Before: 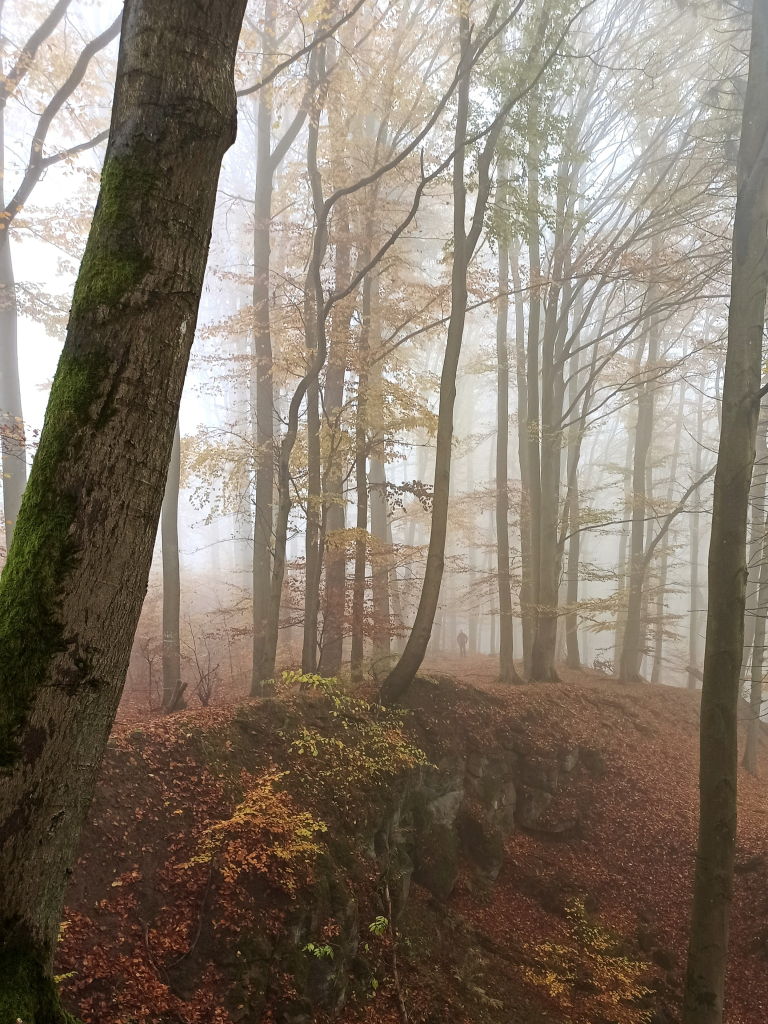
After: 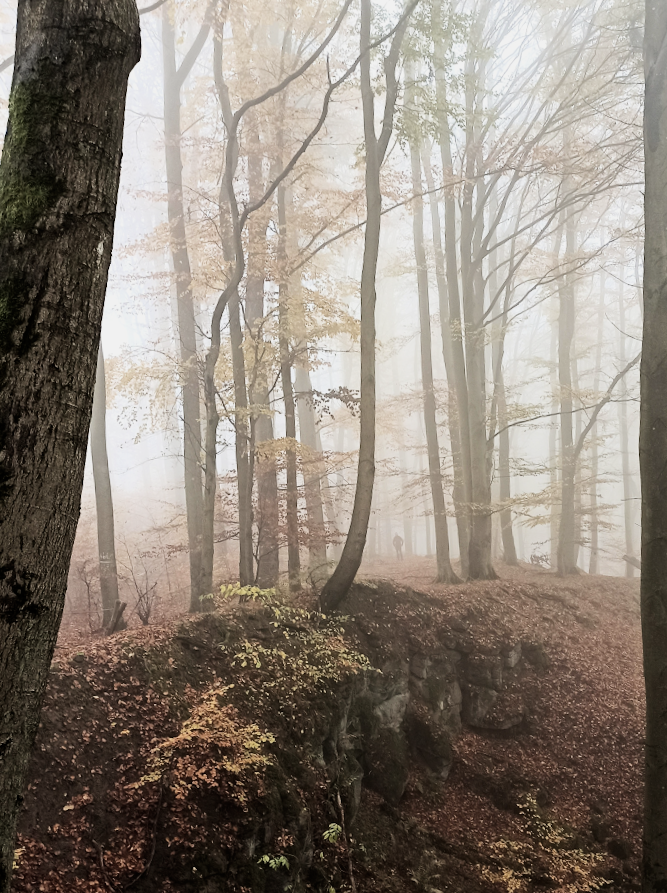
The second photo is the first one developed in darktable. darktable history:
crop and rotate: angle 3.56°, left 6.118%, top 5.678%
exposure: black level correction 0, exposure 0.498 EV, compensate exposure bias true, compensate highlight preservation false
contrast brightness saturation: contrast 0.103, saturation -0.294
filmic rgb: black relative exposure -7.5 EV, white relative exposure 4.99 EV, threshold 3.03 EV, hardness 3.32, contrast 1.3, enable highlight reconstruction true
